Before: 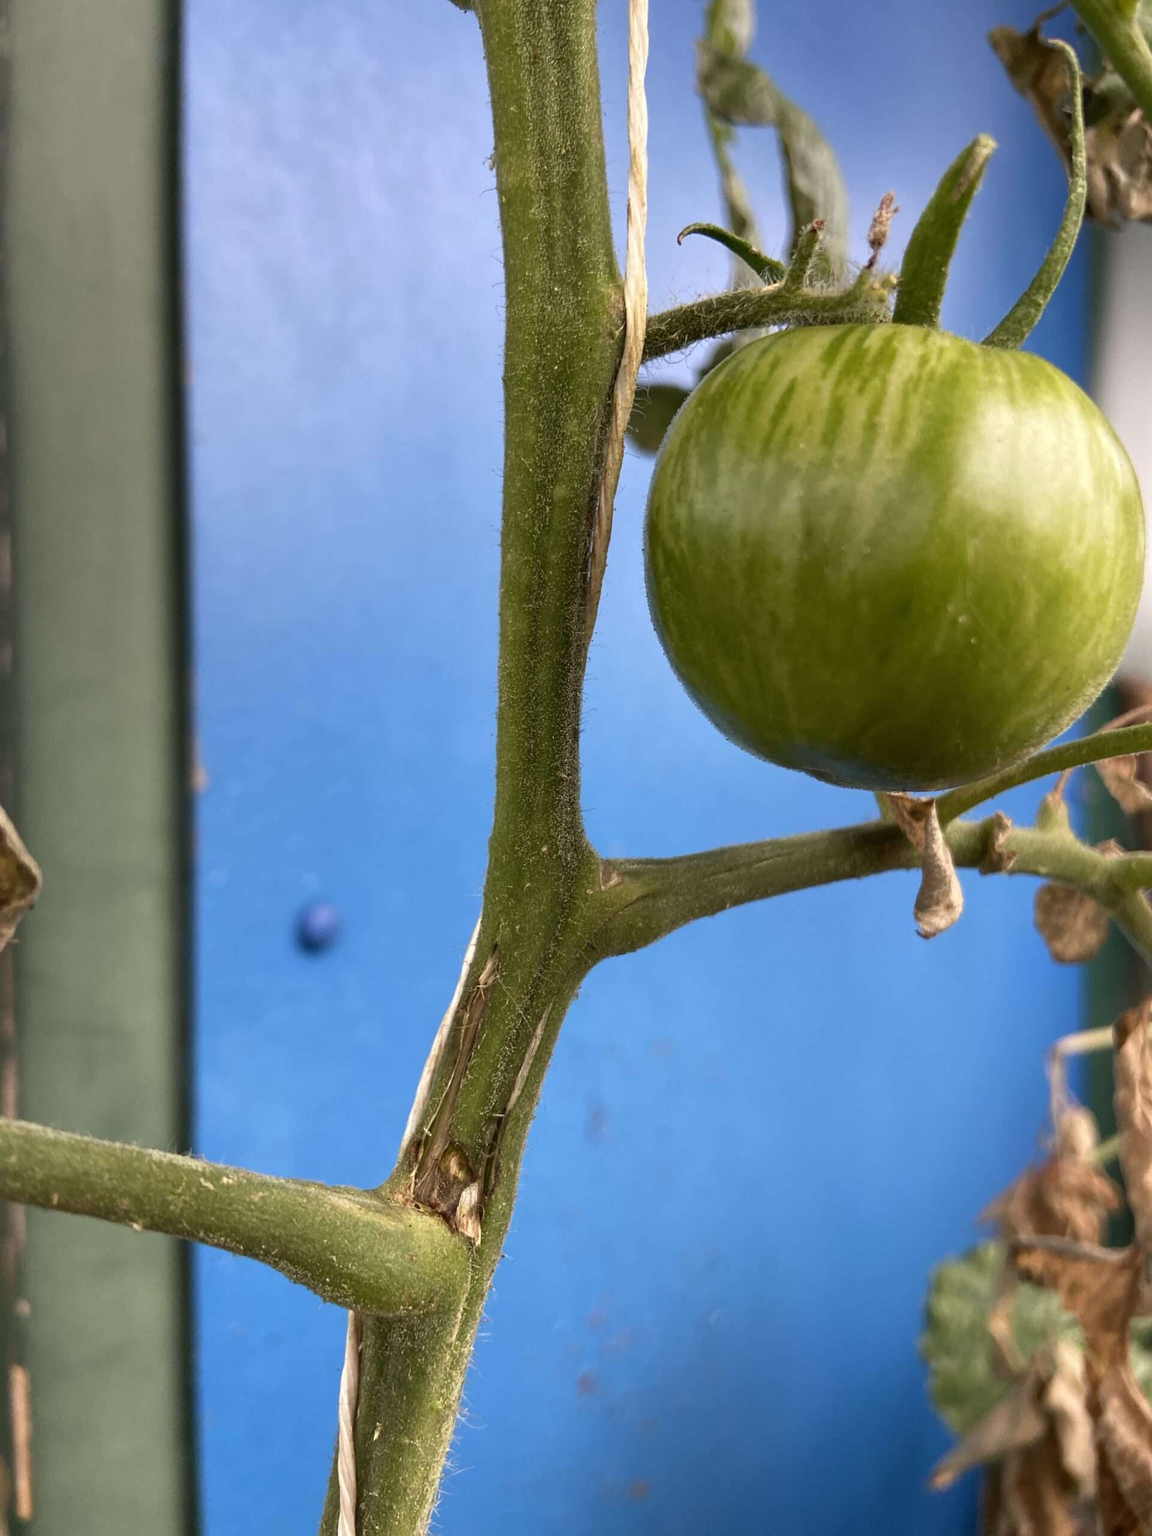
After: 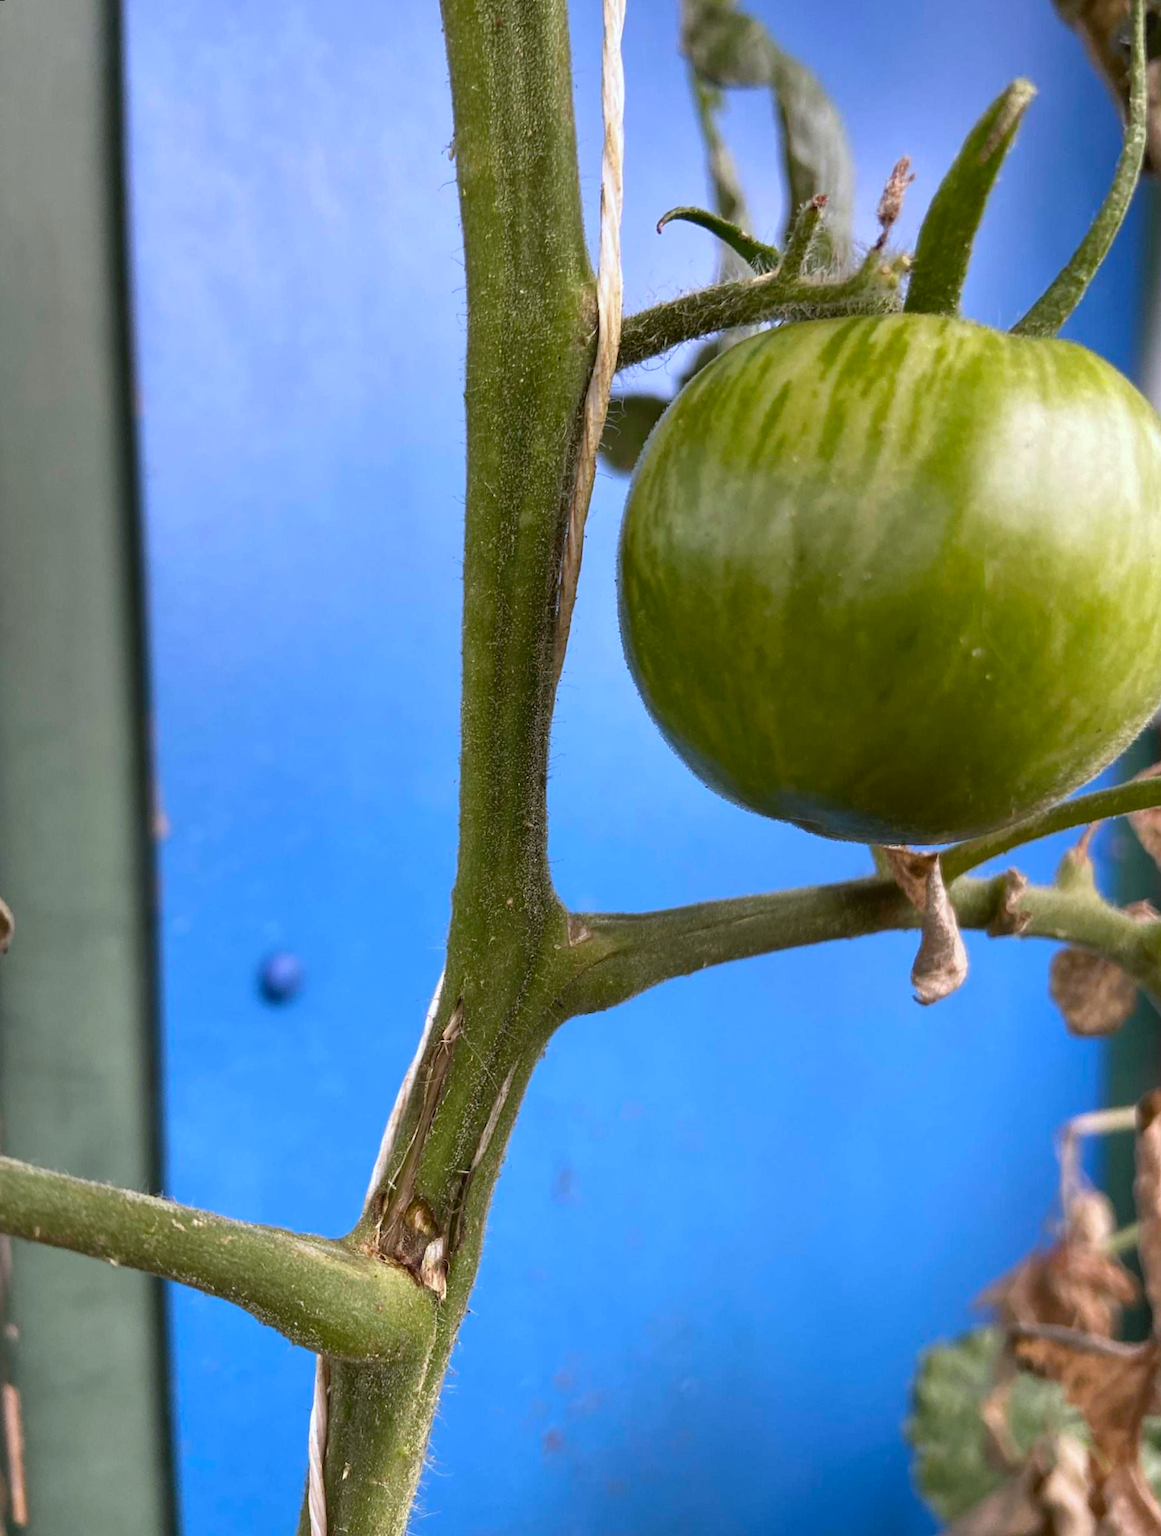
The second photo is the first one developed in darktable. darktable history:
white balance: red 0.967, blue 1.119, emerald 0.756
rotate and perspective: rotation 0.062°, lens shift (vertical) 0.115, lens shift (horizontal) -0.133, crop left 0.047, crop right 0.94, crop top 0.061, crop bottom 0.94
